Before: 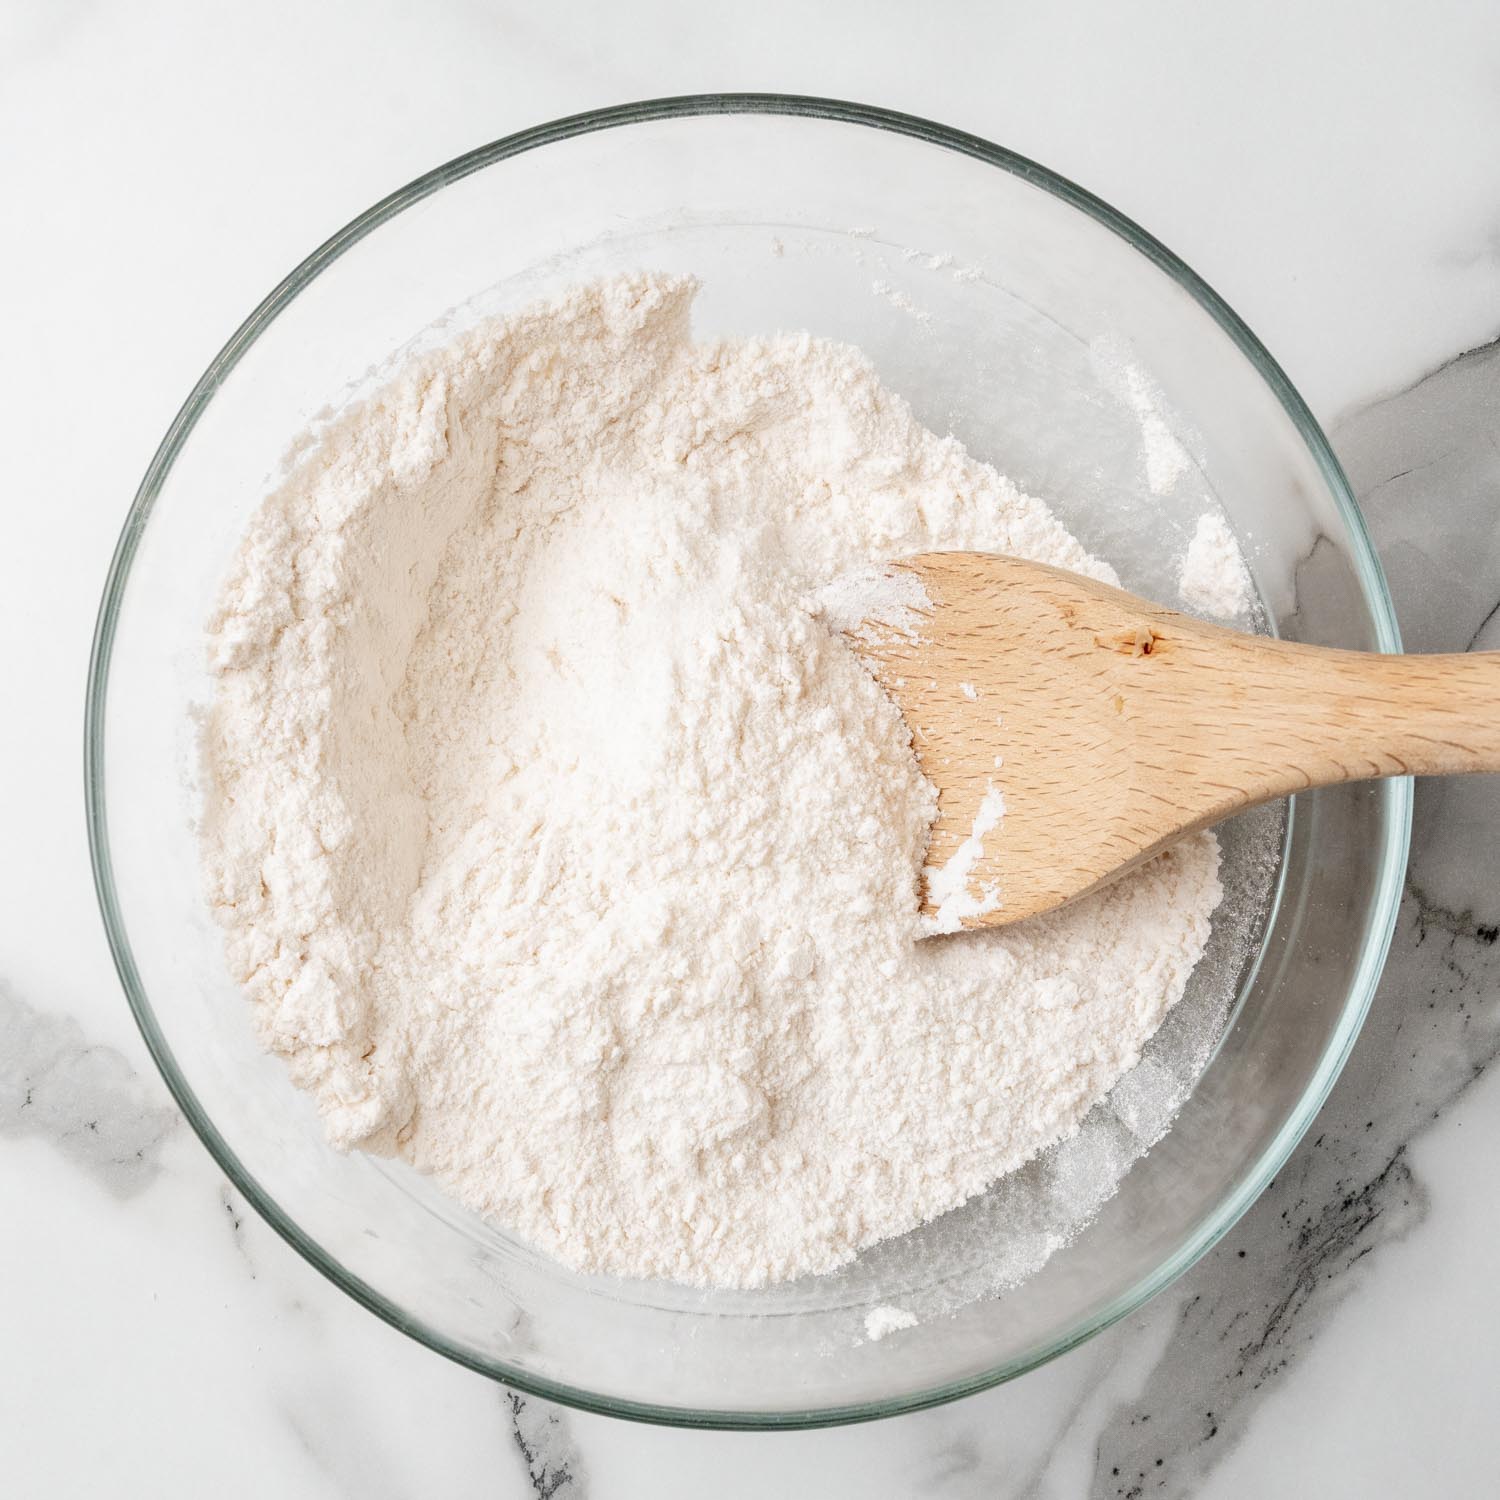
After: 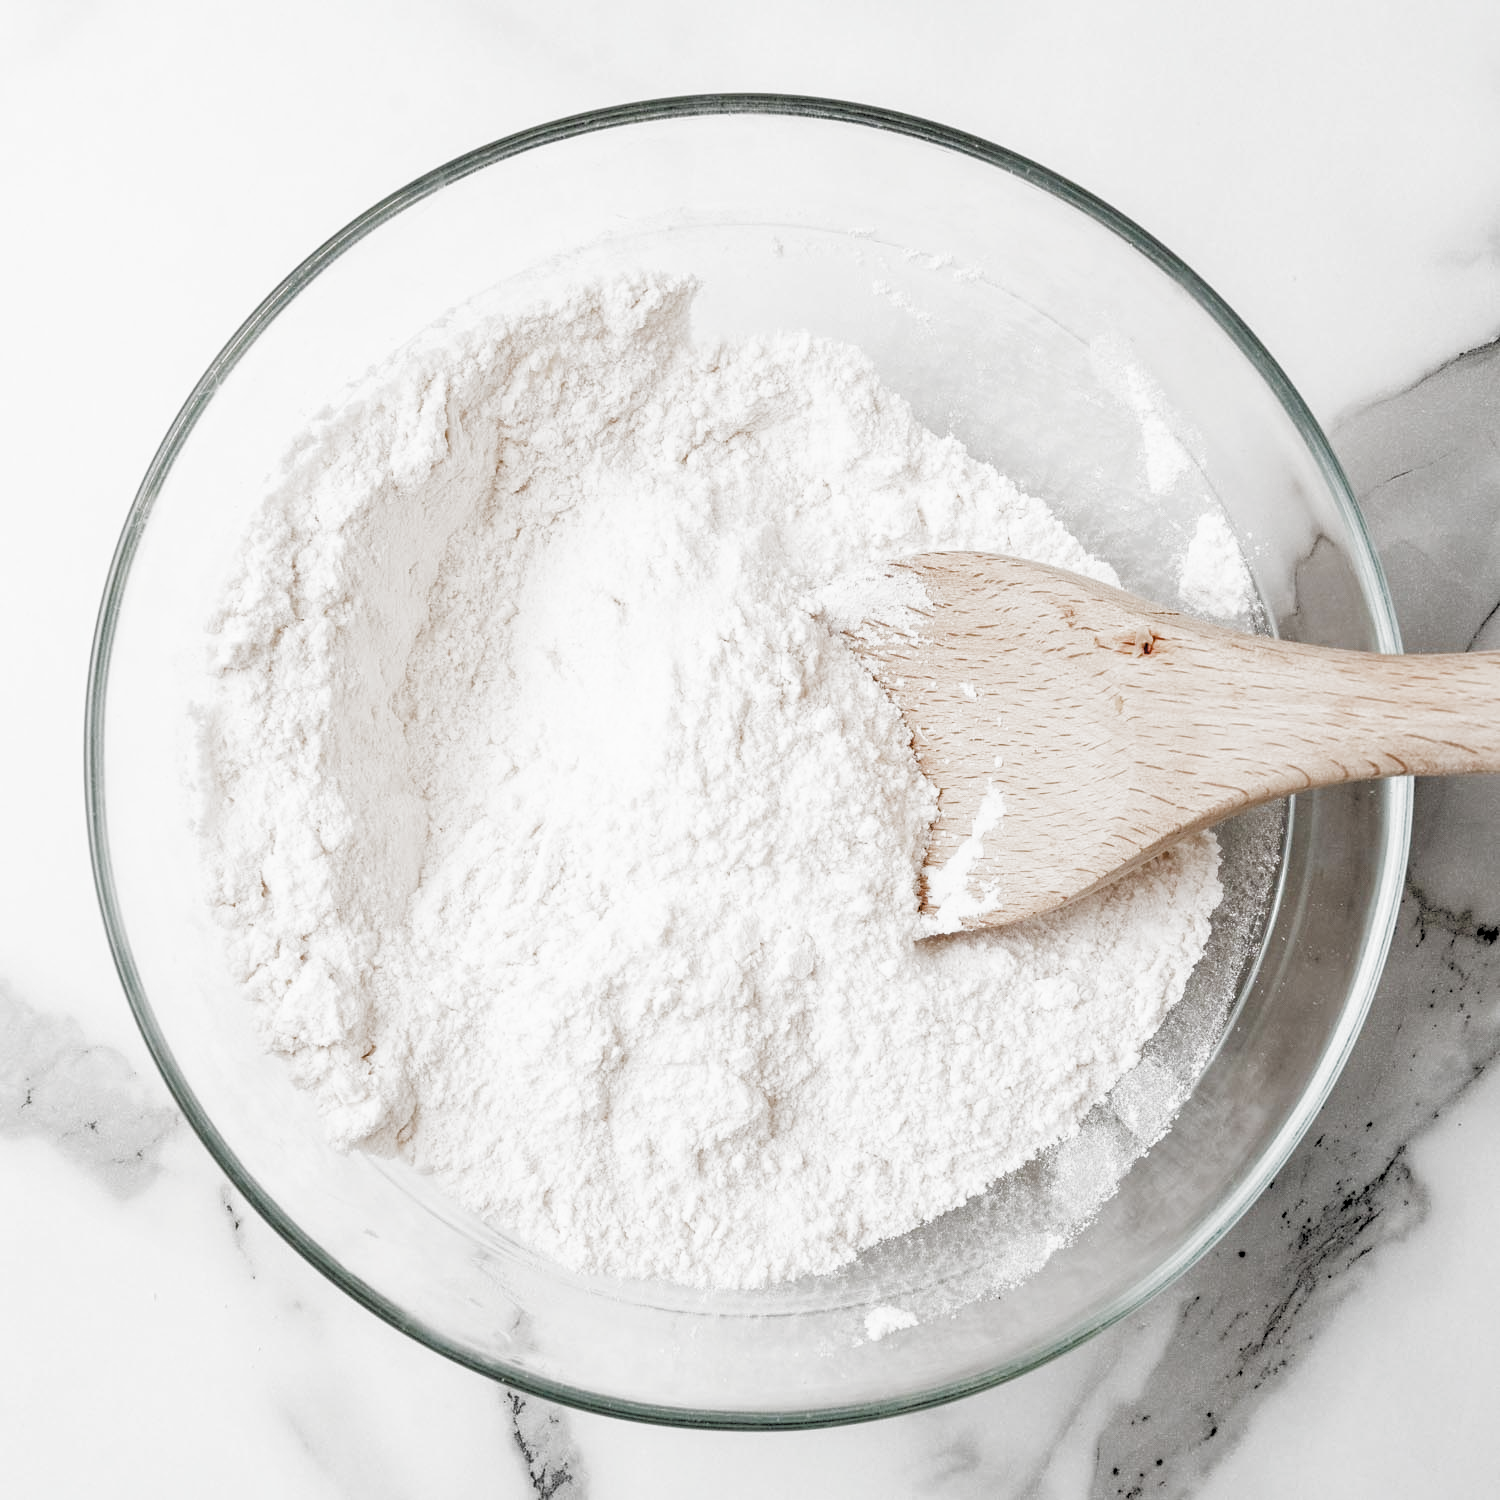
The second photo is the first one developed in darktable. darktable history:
filmic rgb: black relative exposure -3.3 EV, white relative exposure 3.46 EV, threshold 3.06 EV, hardness 2.36, contrast 1.103, preserve chrominance RGB euclidean norm (legacy), color science v4 (2020), enable highlight reconstruction true
contrast equalizer: octaves 7, y [[0.5, 0.5, 0.5, 0.539, 0.64, 0.611], [0.5 ×6], [0.5 ×6], [0 ×6], [0 ×6]], mix 0.2
tone equalizer: edges refinement/feathering 500, mask exposure compensation -1.57 EV, preserve details no
